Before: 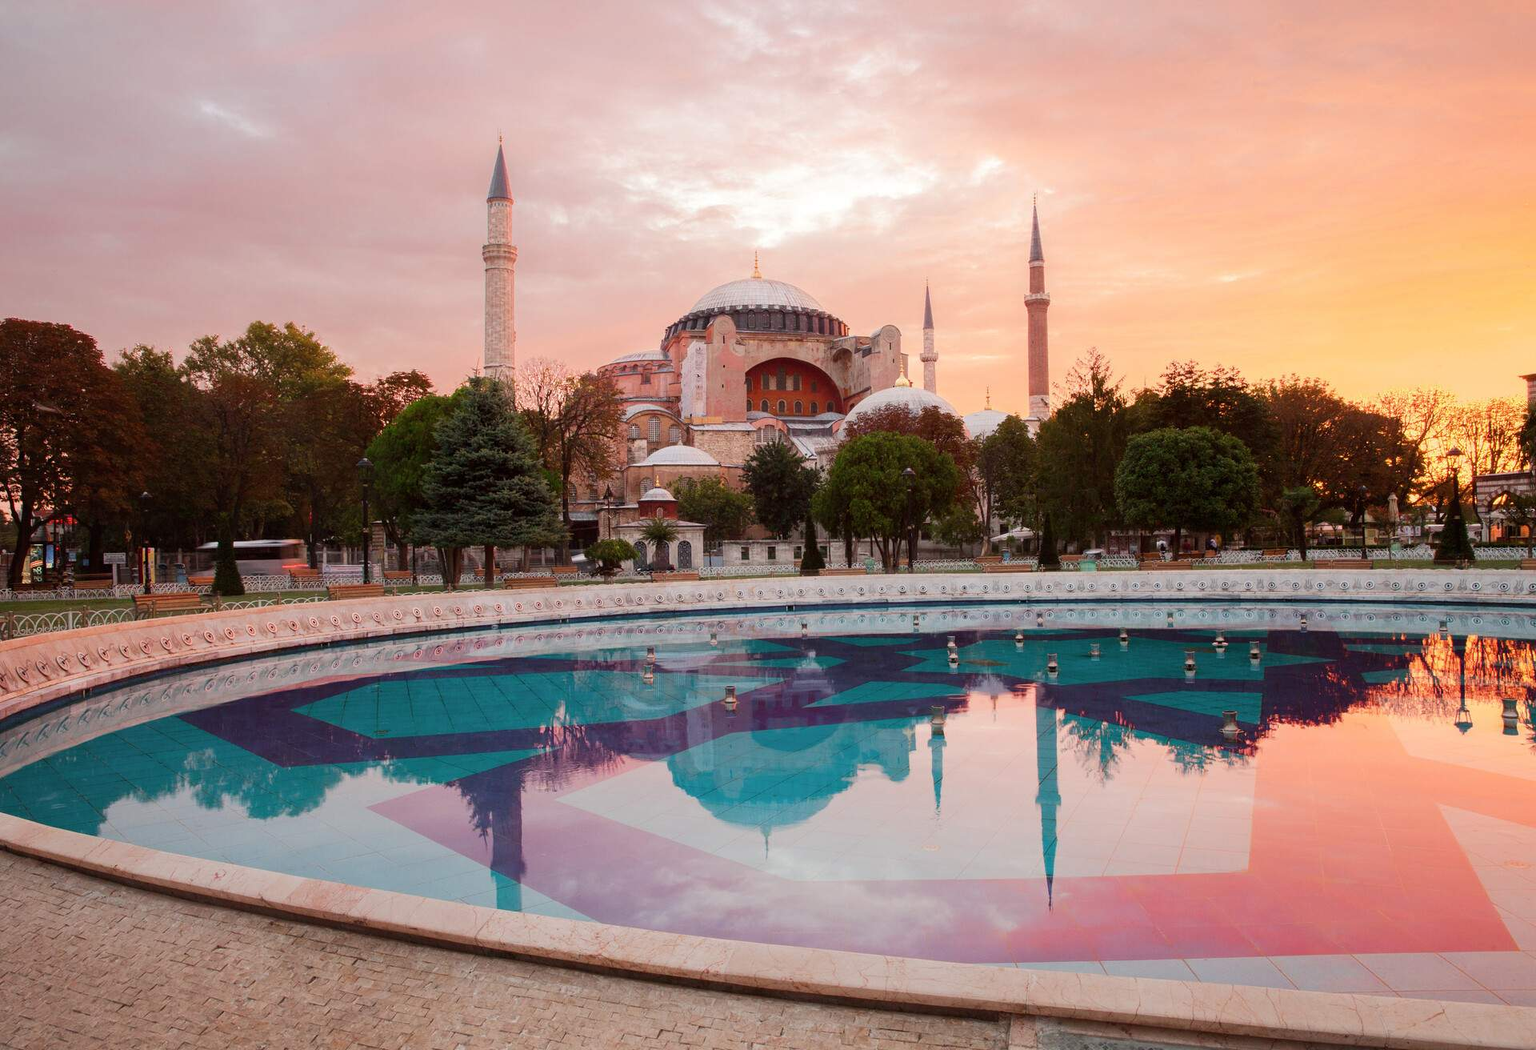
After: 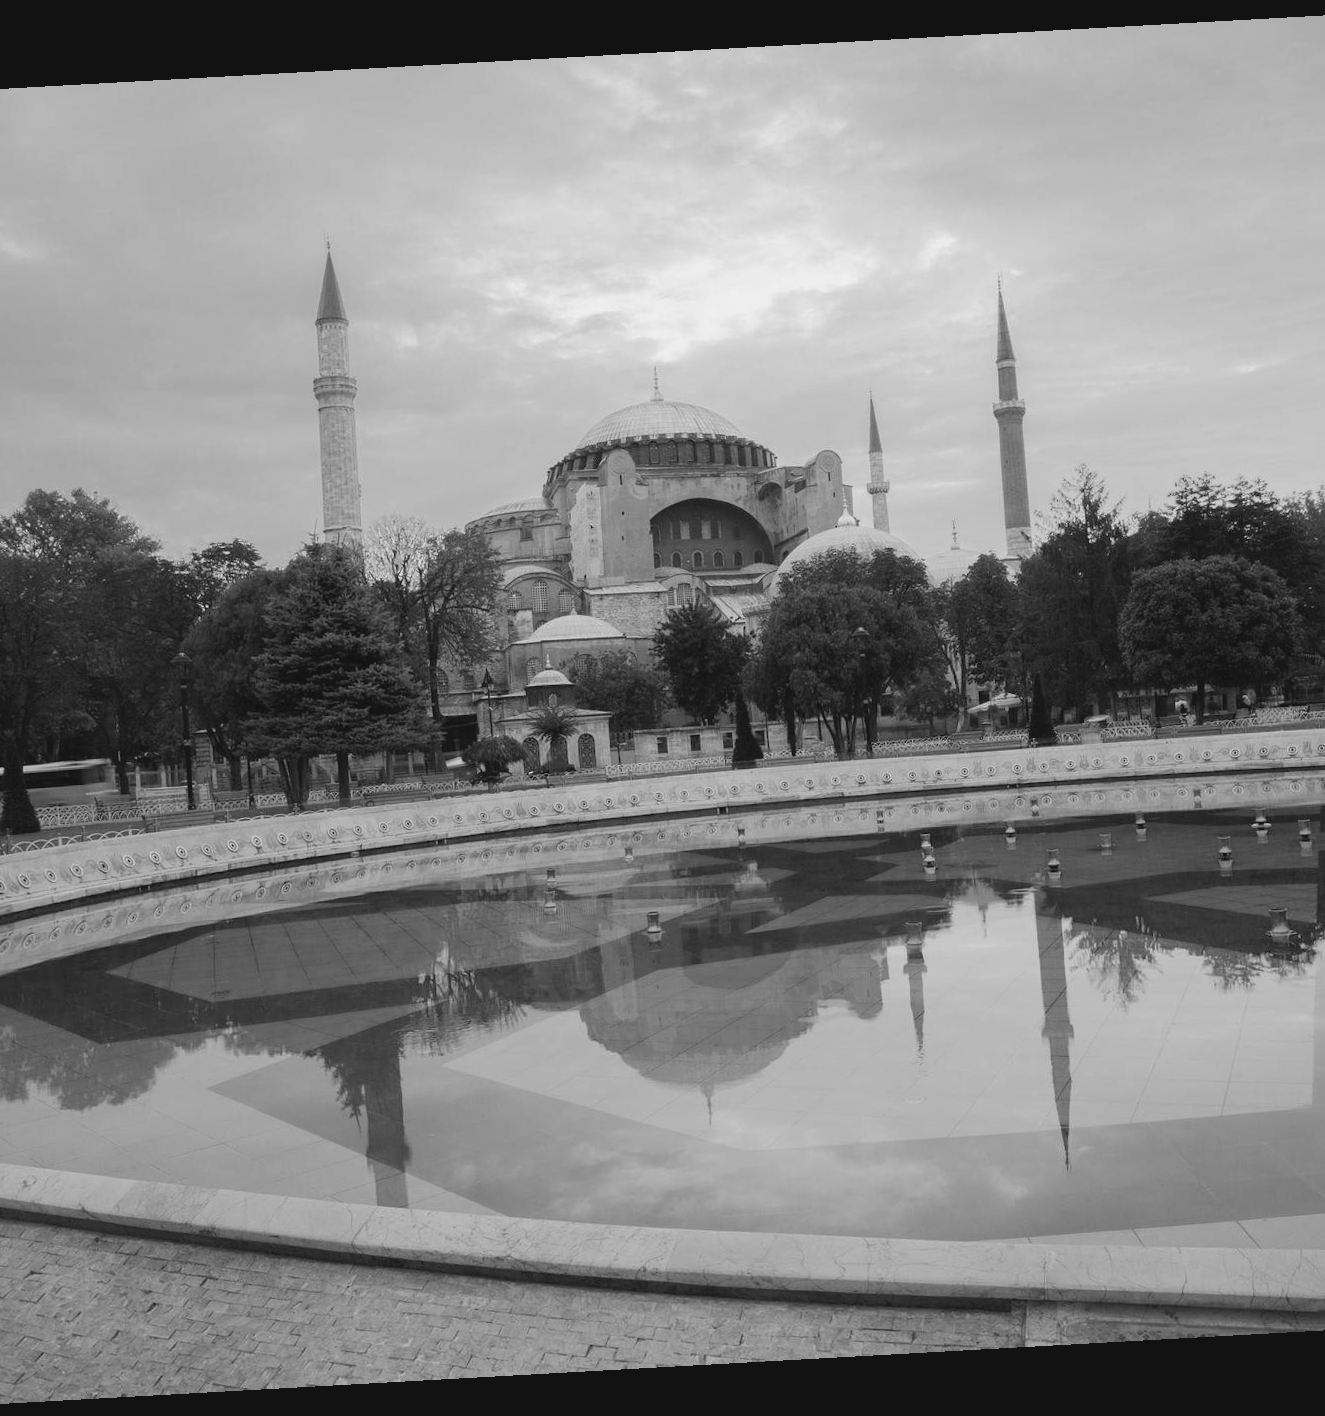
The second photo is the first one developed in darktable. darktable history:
exposure: compensate highlight preservation false
crop: left 15.419%, right 17.914%
color balance rgb: linear chroma grading › global chroma 15%, perceptual saturation grading › global saturation 30%
contrast brightness saturation: contrast -0.11
white balance: emerald 1
rotate and perspective: rotation -3.18°, automatic cropping off
monochrome: on, module defaults
